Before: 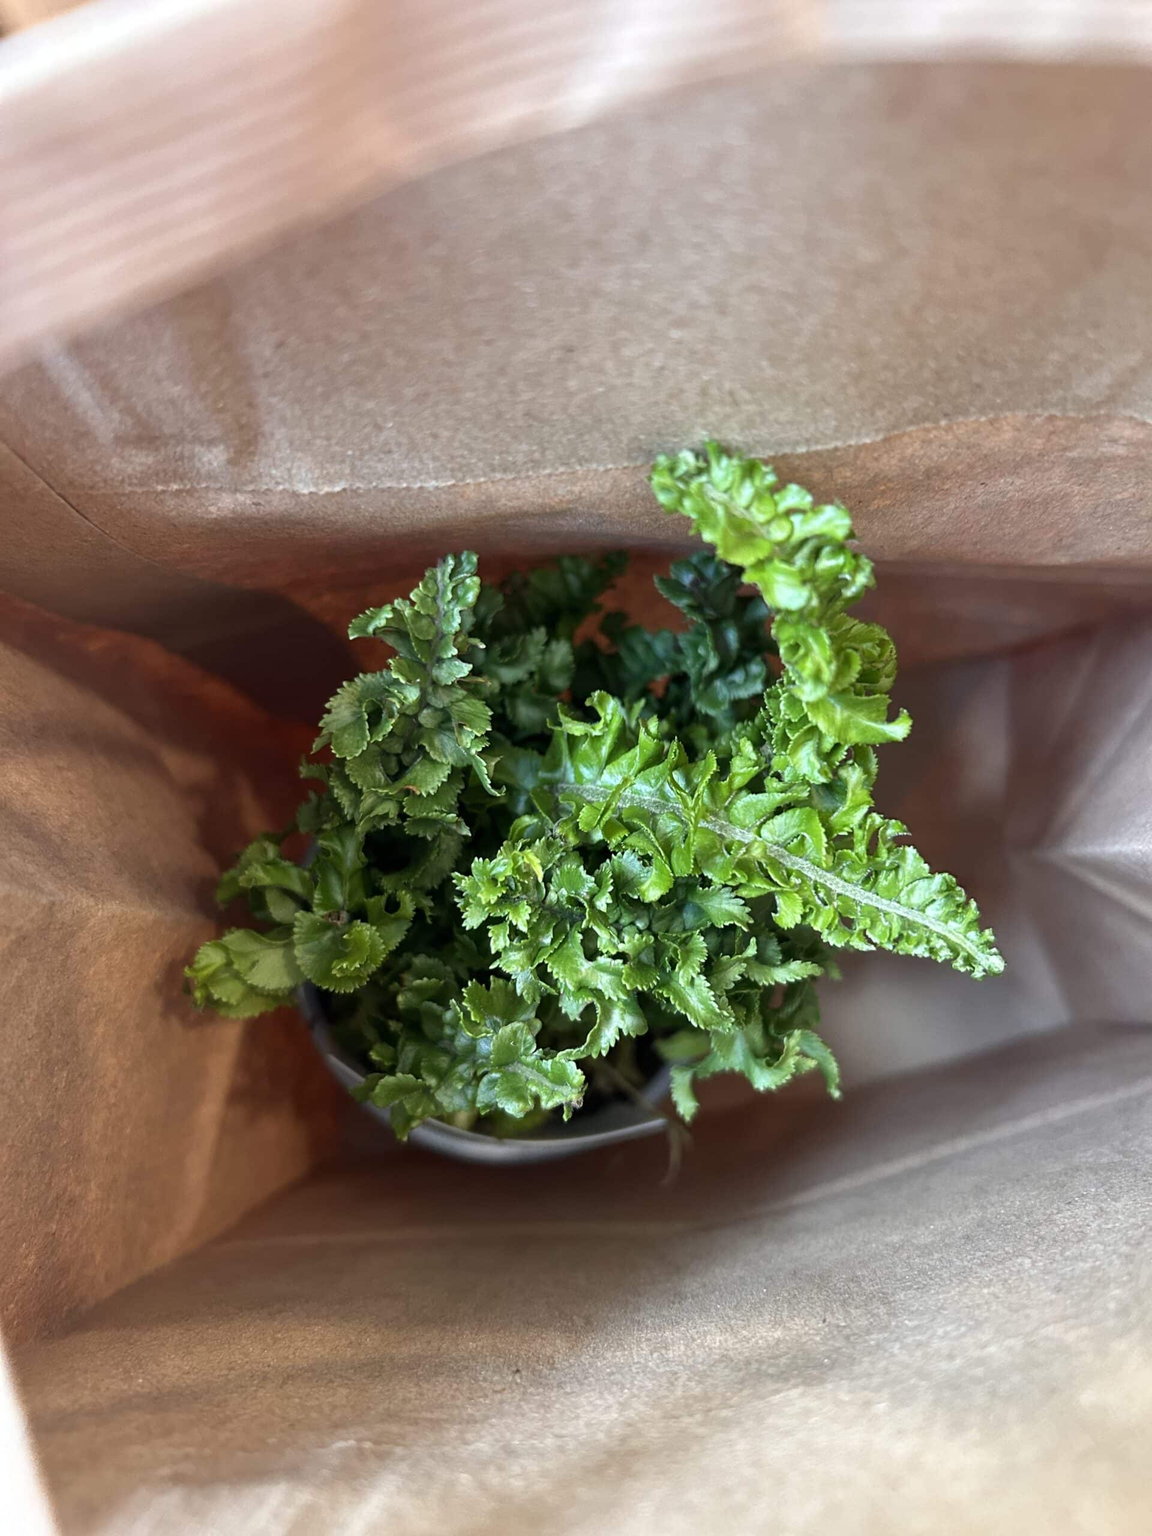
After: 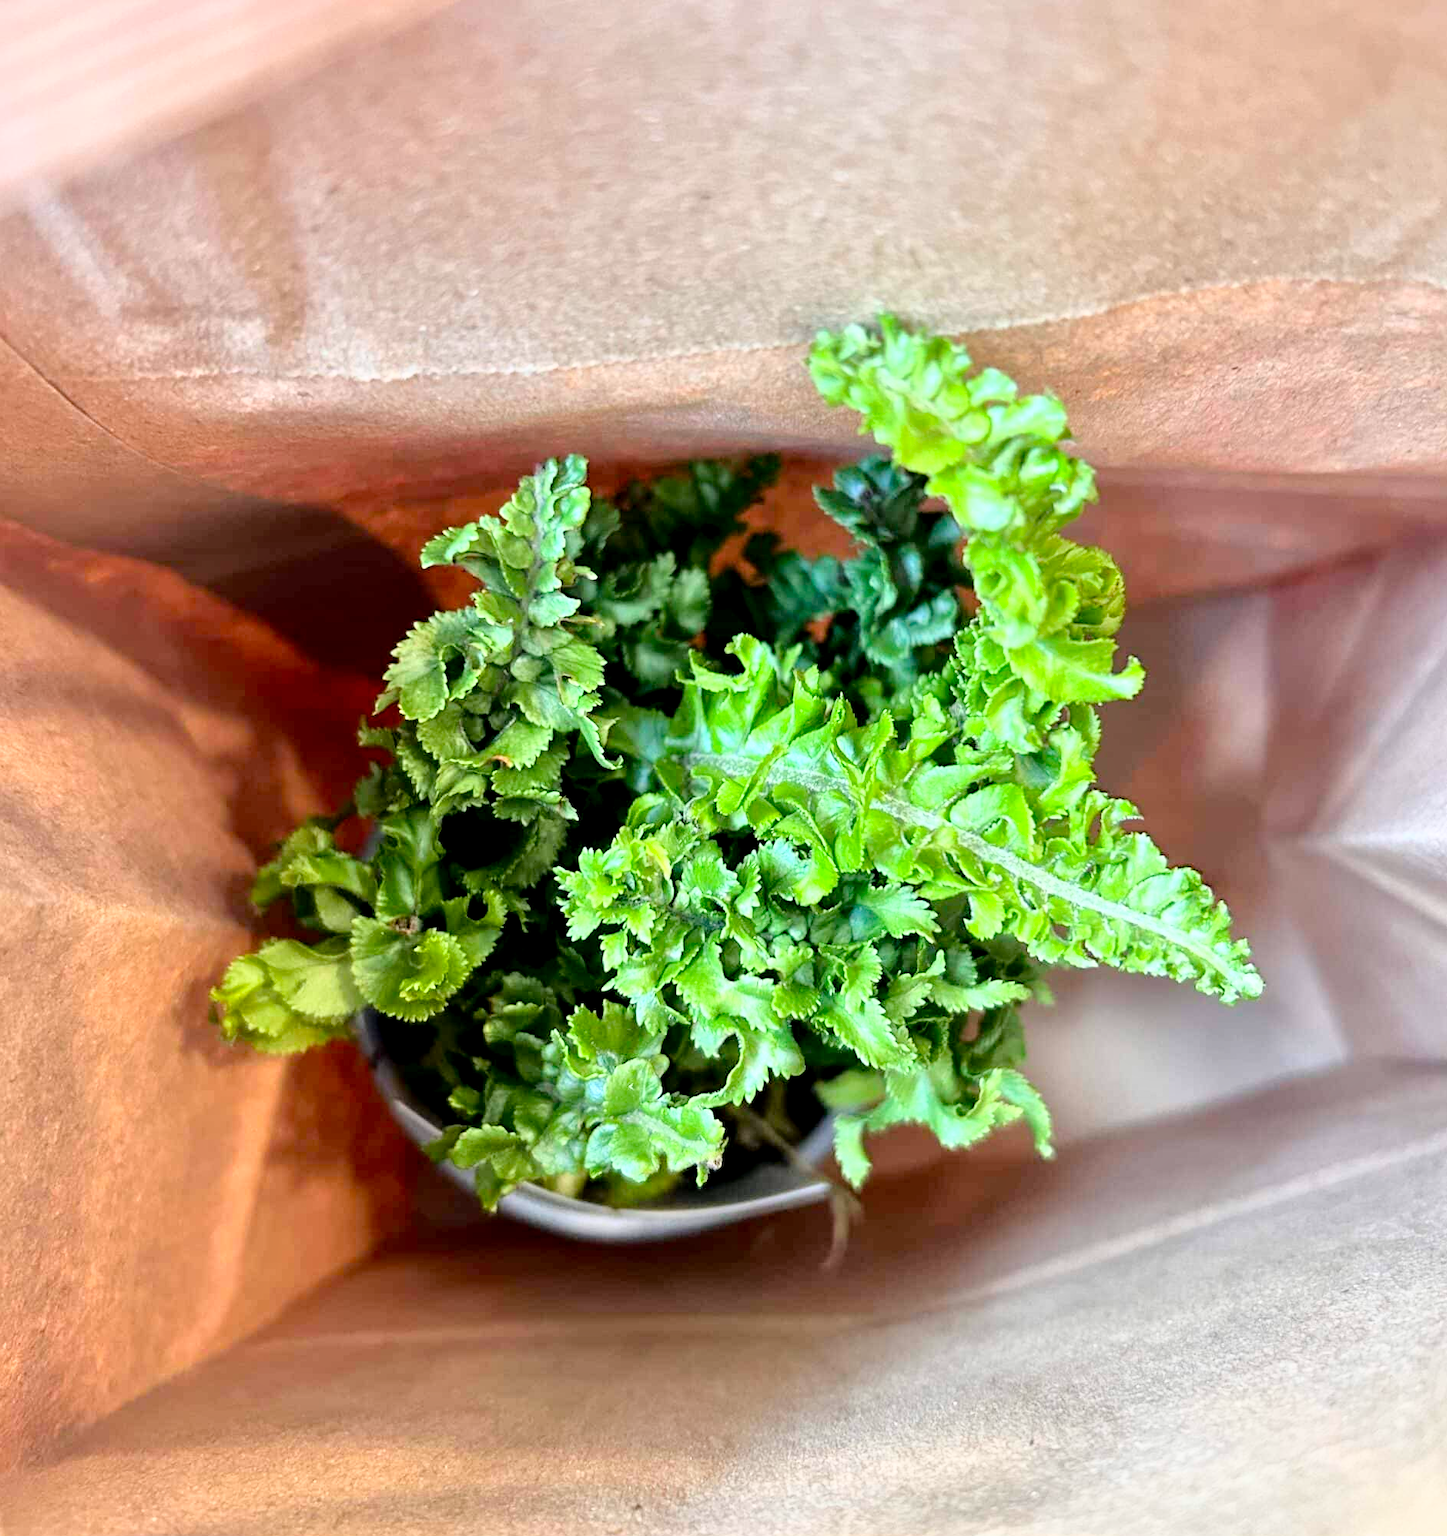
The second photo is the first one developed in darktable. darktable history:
crop and rotate: left 1.814%, top 12.818%, right 0.25%, bottom 9.225%
tone equalizer: -7 EV 0.15 EV, -6 EV 0.6 EV, -5 EV 1.15 EV, -4 EV 1.33 EV, -3 EV 1.15 EV, -2 EV 0.6 EV, -1 EV 0.15 EV, mask exposure compensation -0.5 EV
base curve: curves: ch0 [(0, 0) (0.557, 0.834) (1, 1)]
exposure: black level correction 0.006, exposure -0.226 EV, compensate highlight preservation false
